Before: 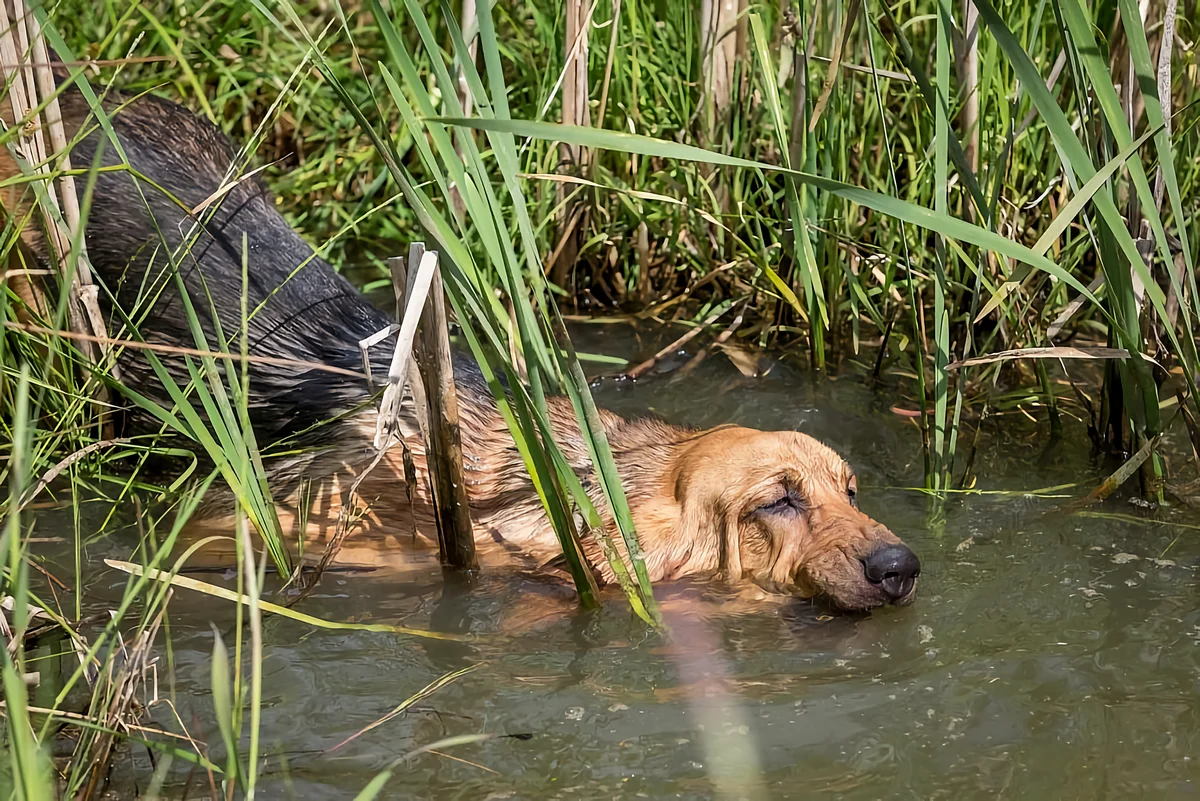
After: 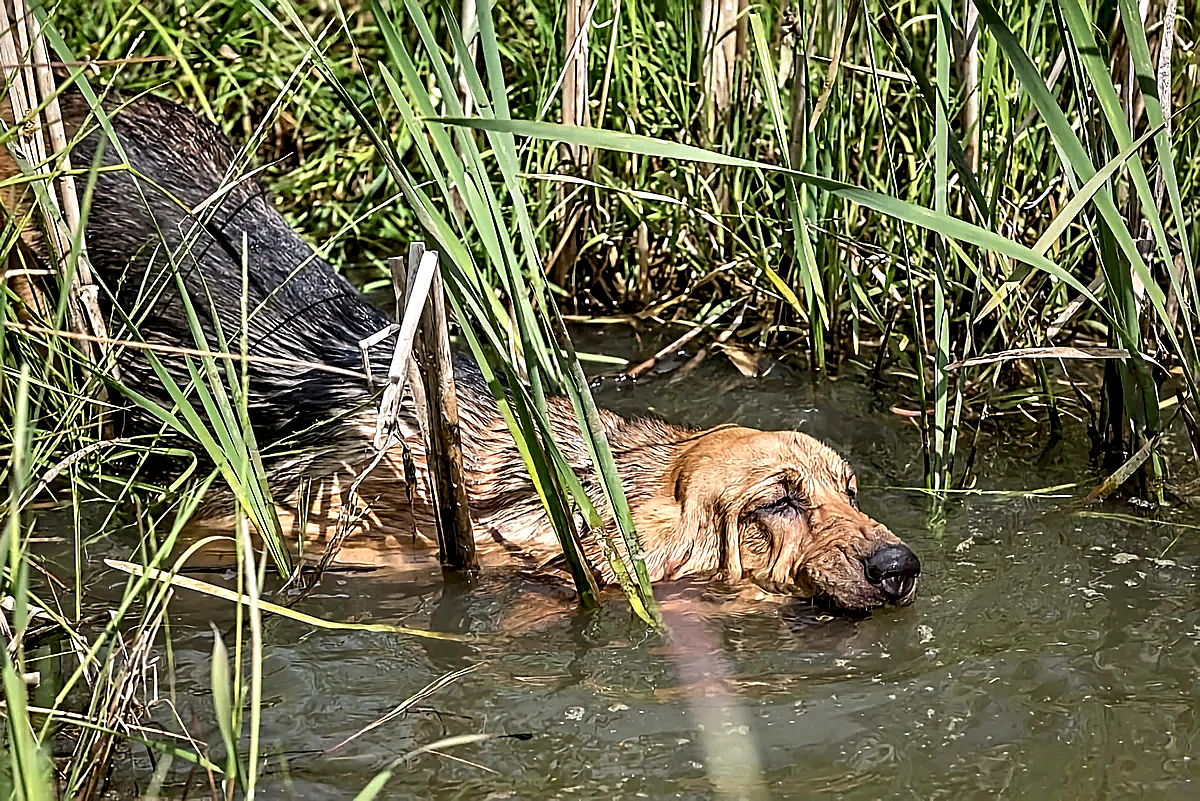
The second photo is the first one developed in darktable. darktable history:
sharpen: on, module defaults
contrast equalizer: octaves 7, y [[0.5, 0.542, 0.583, 0.625, 0.667, 0.708], [0.5 ×6], [0.5 ×6], [0 ×6], [0 ×6]]
